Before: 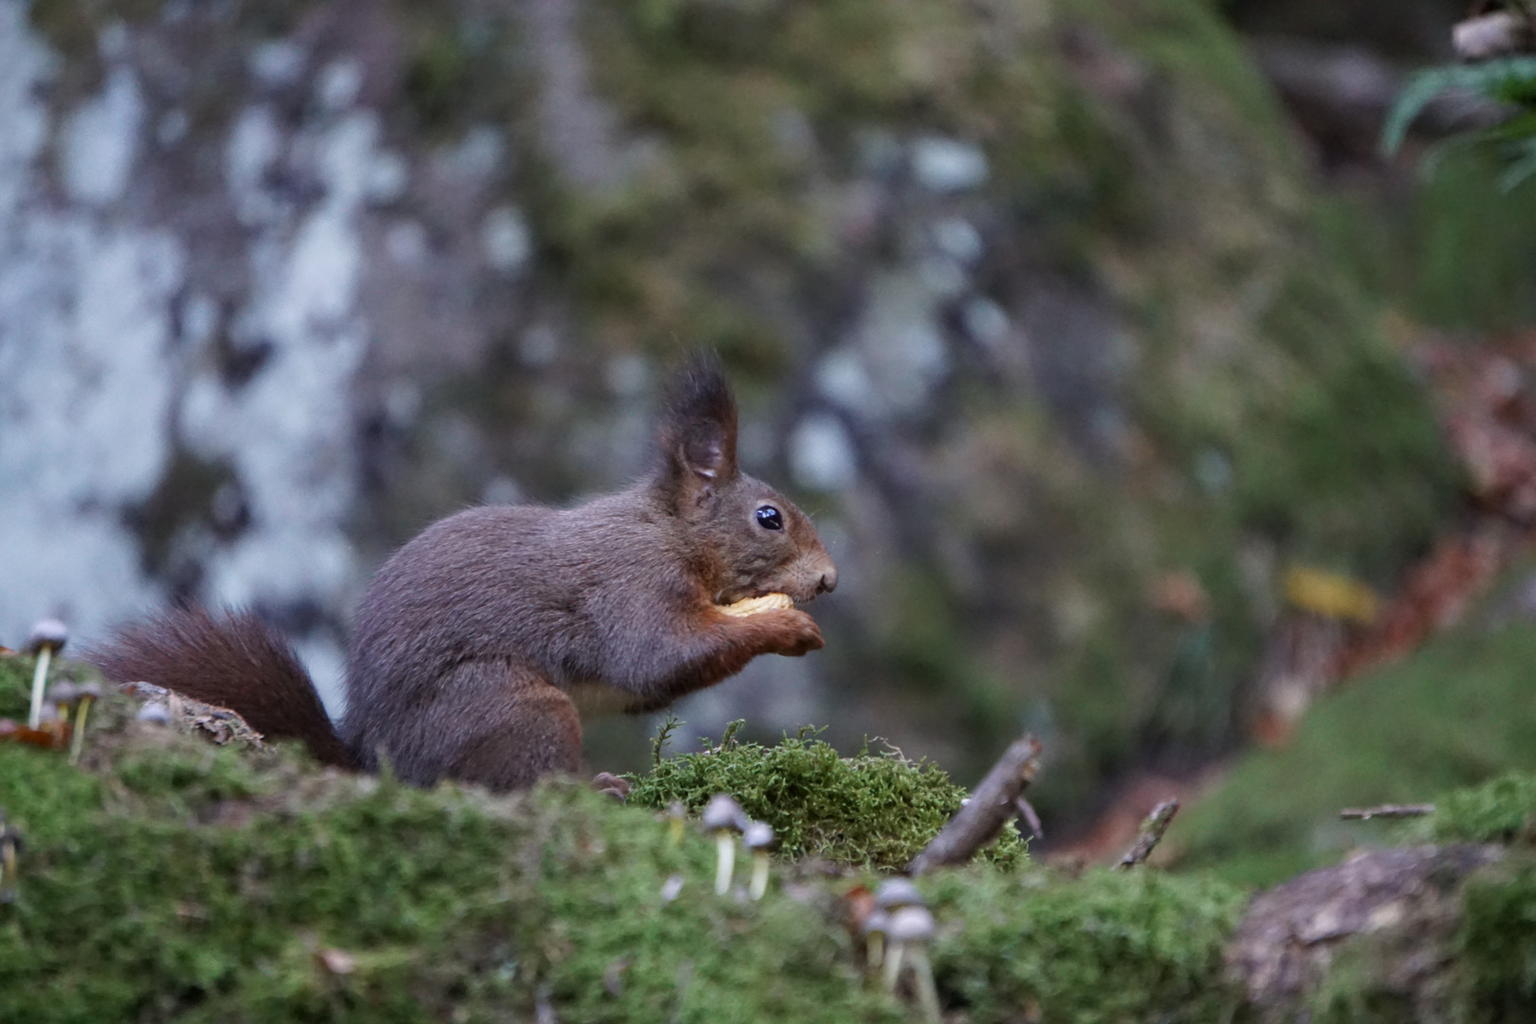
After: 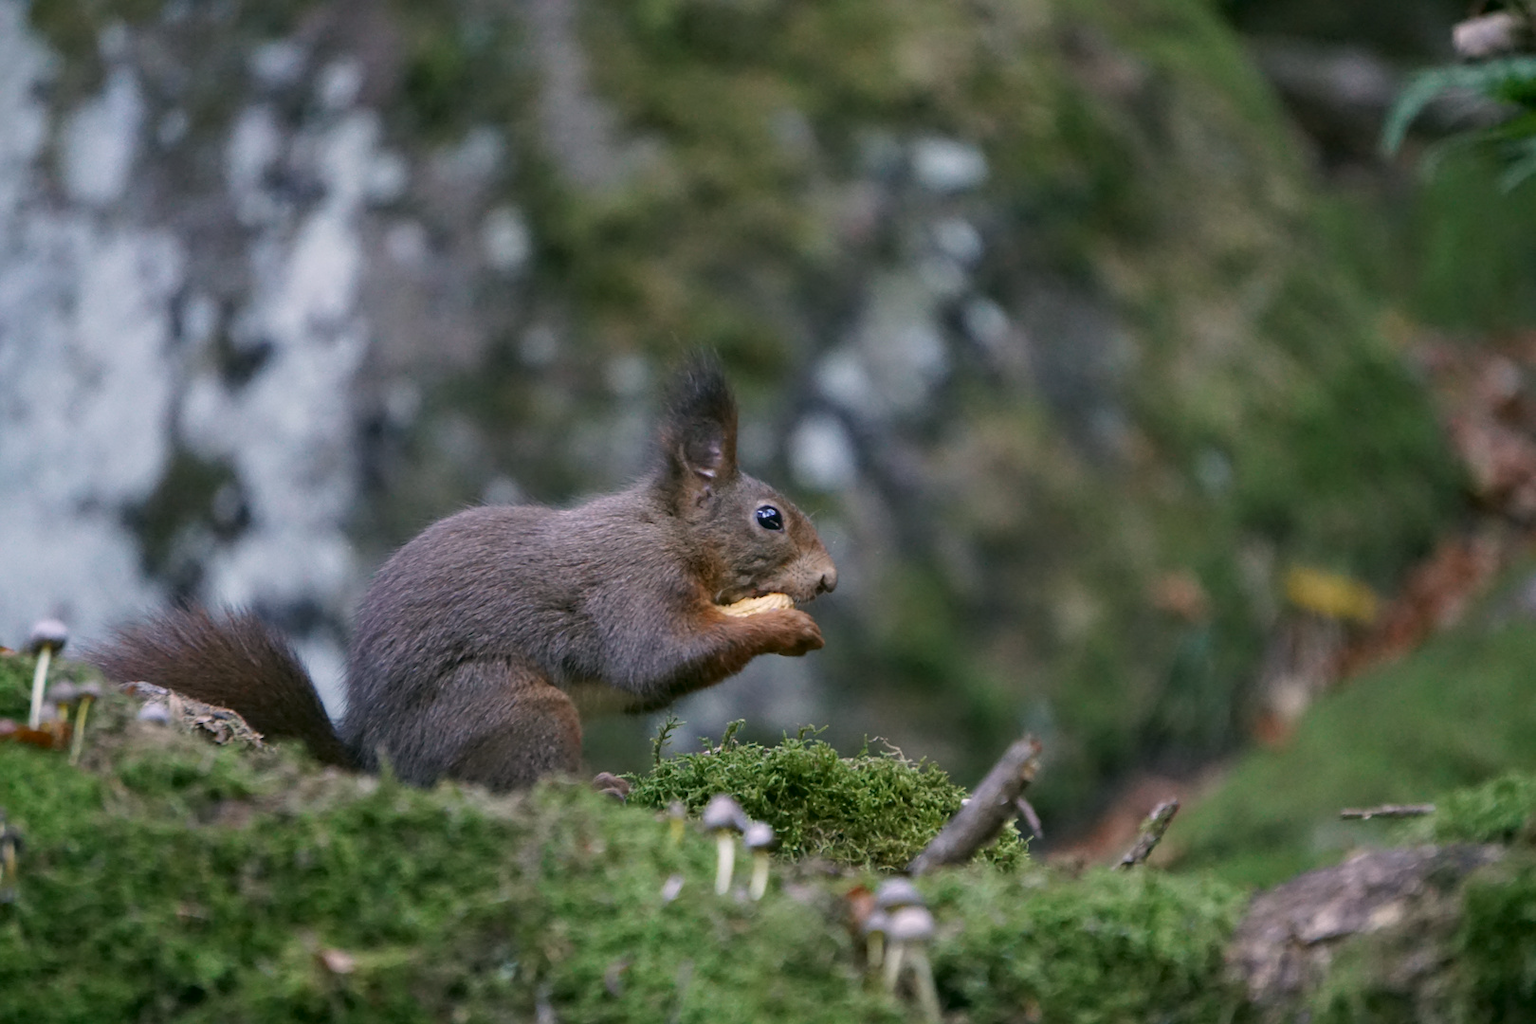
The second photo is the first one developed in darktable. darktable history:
color correction: highlights a* 4.63, highlights b* 4.97, shadows a* -8.19, shadows b* 4.66
